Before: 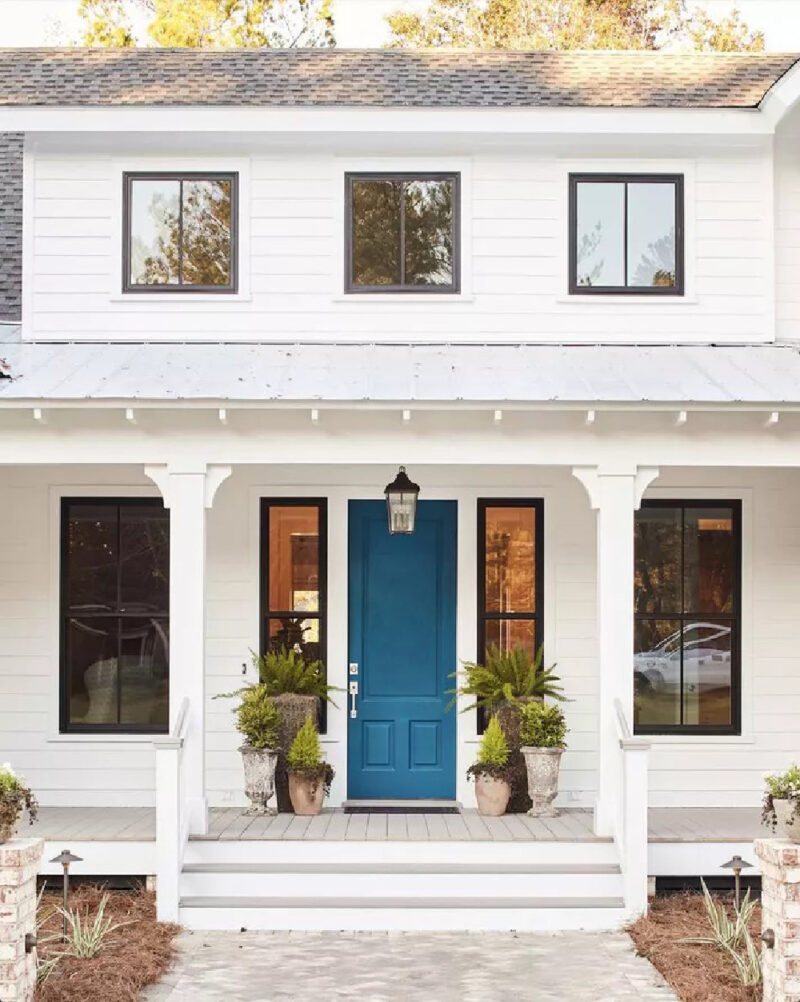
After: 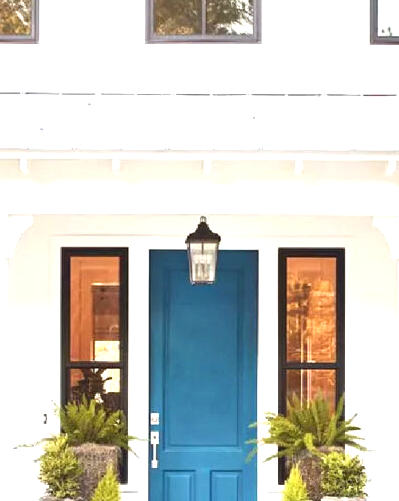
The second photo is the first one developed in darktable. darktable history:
crop: left 25%, top 25%, right 25%, bottom 25%
exposure: black level correction 0, exposure 1.015 EV, compensate exposure bias true, compensate highlight preservation false
